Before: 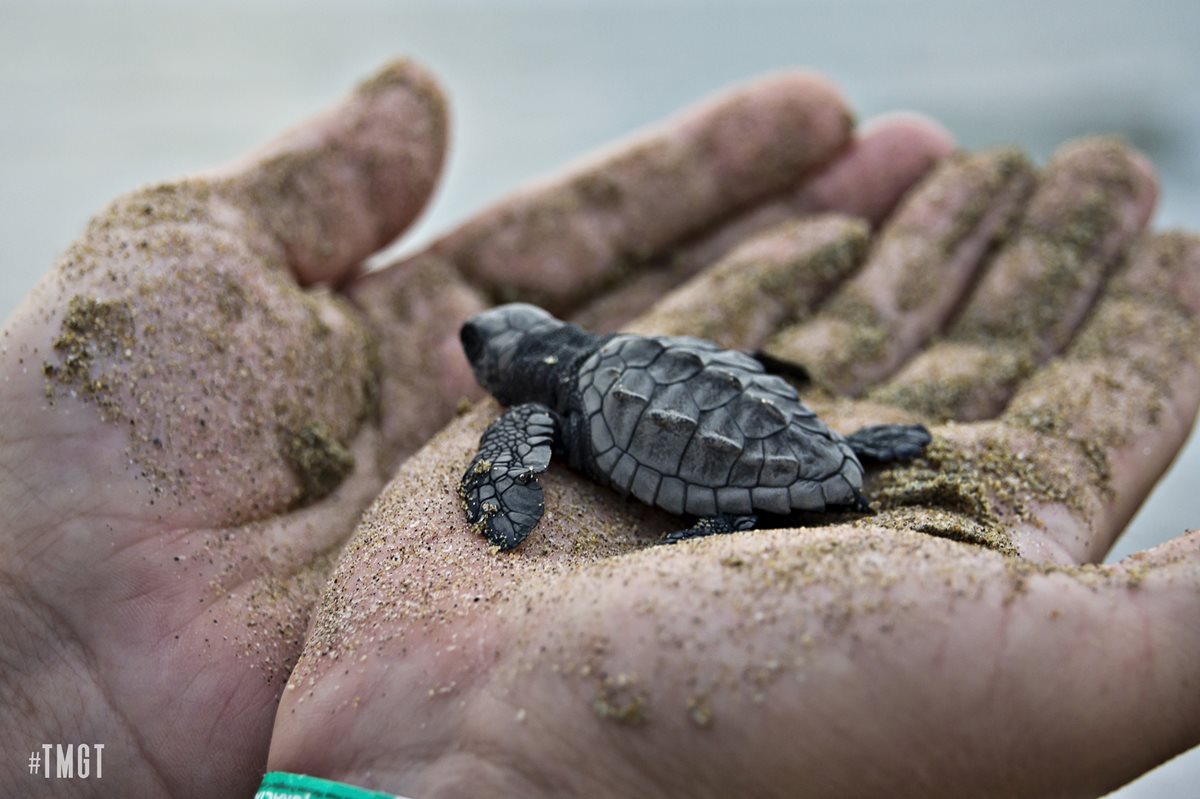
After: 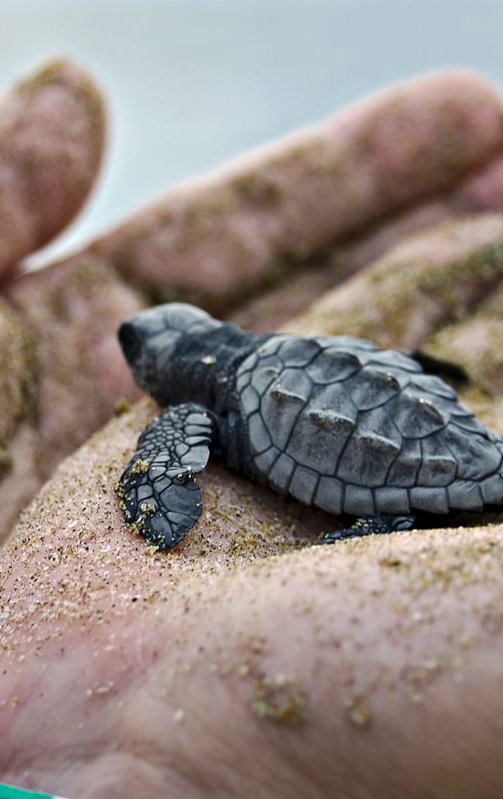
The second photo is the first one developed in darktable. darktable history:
crop: left 28.564%, right 29.5%
base curve: curves: ch0 [(0, 0) (0.262, 0.32) (0.722, 0.705) (1, 1)], preserve colors none
exposure: compensate highlight preservation false
color balance rgb: perceptual saturation grading › global saturation 25.466%, perceptual brilliance grading › highlights 8.741%, perceptual brilliance grading › mid-tones 3.22%, perceptual brilliance grading › shadows 1.192%, global vibrance 14.326%
color zones: curves: ch0 [(0, 0.425) (0.143, 0.422) (0.286, 0.42) (0.429, 0.419) (0.571, 0.419) (0.714, 0.42) (0.857, 0.422) (1, 0.425)]
